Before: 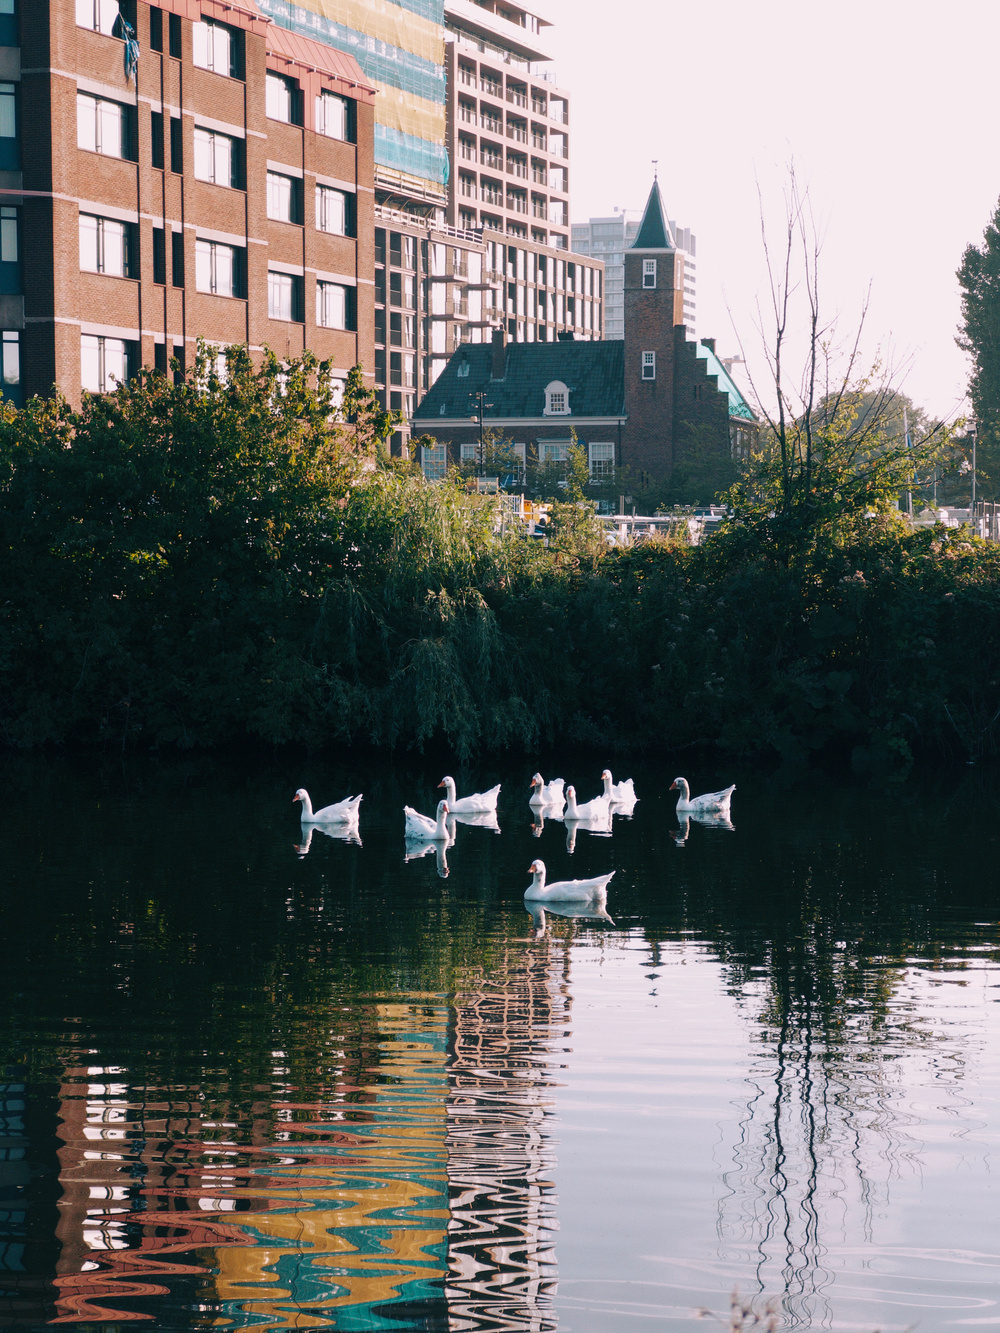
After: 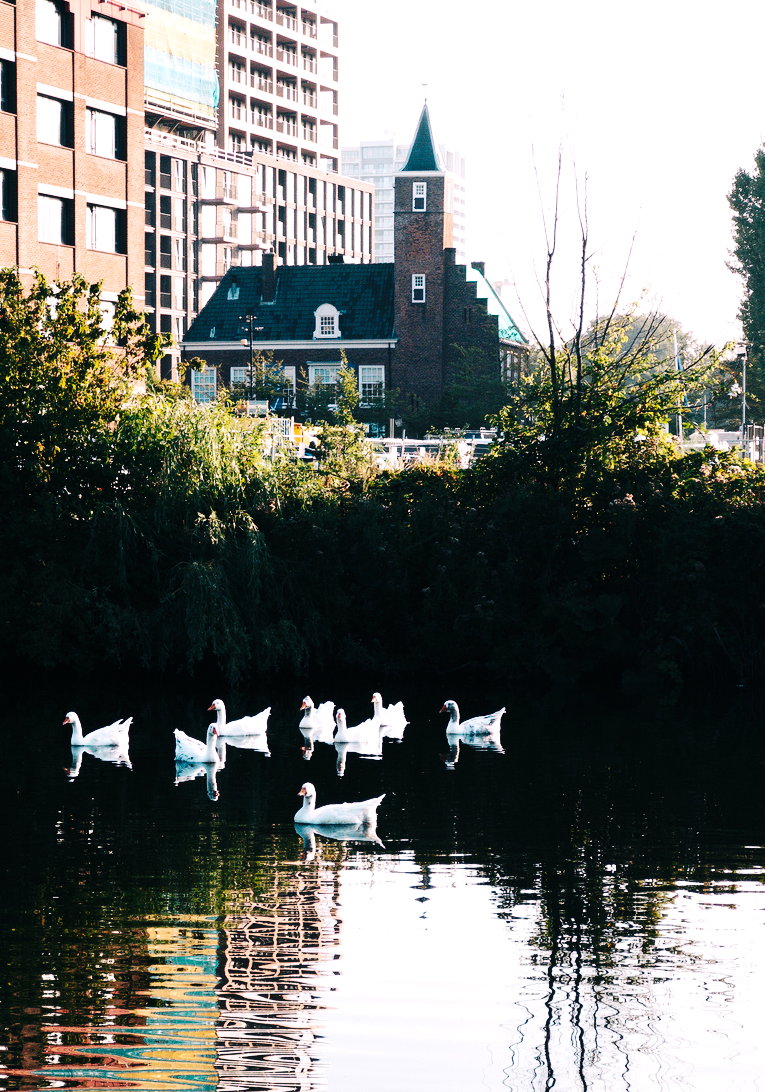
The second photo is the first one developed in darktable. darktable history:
base curve: curves: ch0 [(0, 0) (0.036, 0.025) (0.121, 0.166) (0.206, 0.329) (0.605, 0.79) (1, 1)], preserve colors none
tone equalizer: -8 EV -0.75 EV, -7 EV -0.7 EV, -6 EV -0.6 EV, -5 EV -0.4 EV, -3 EV 0.4 EV, -2 EV 0.6 EV, -1 EV 0.7 EV, +0 EV 0.75 EV, edges refinement/feathering 500, mask exposure compensation -1.57 EV, preserve details no
crop: left 23.095%, top 5.827%, bottom 11.854%
